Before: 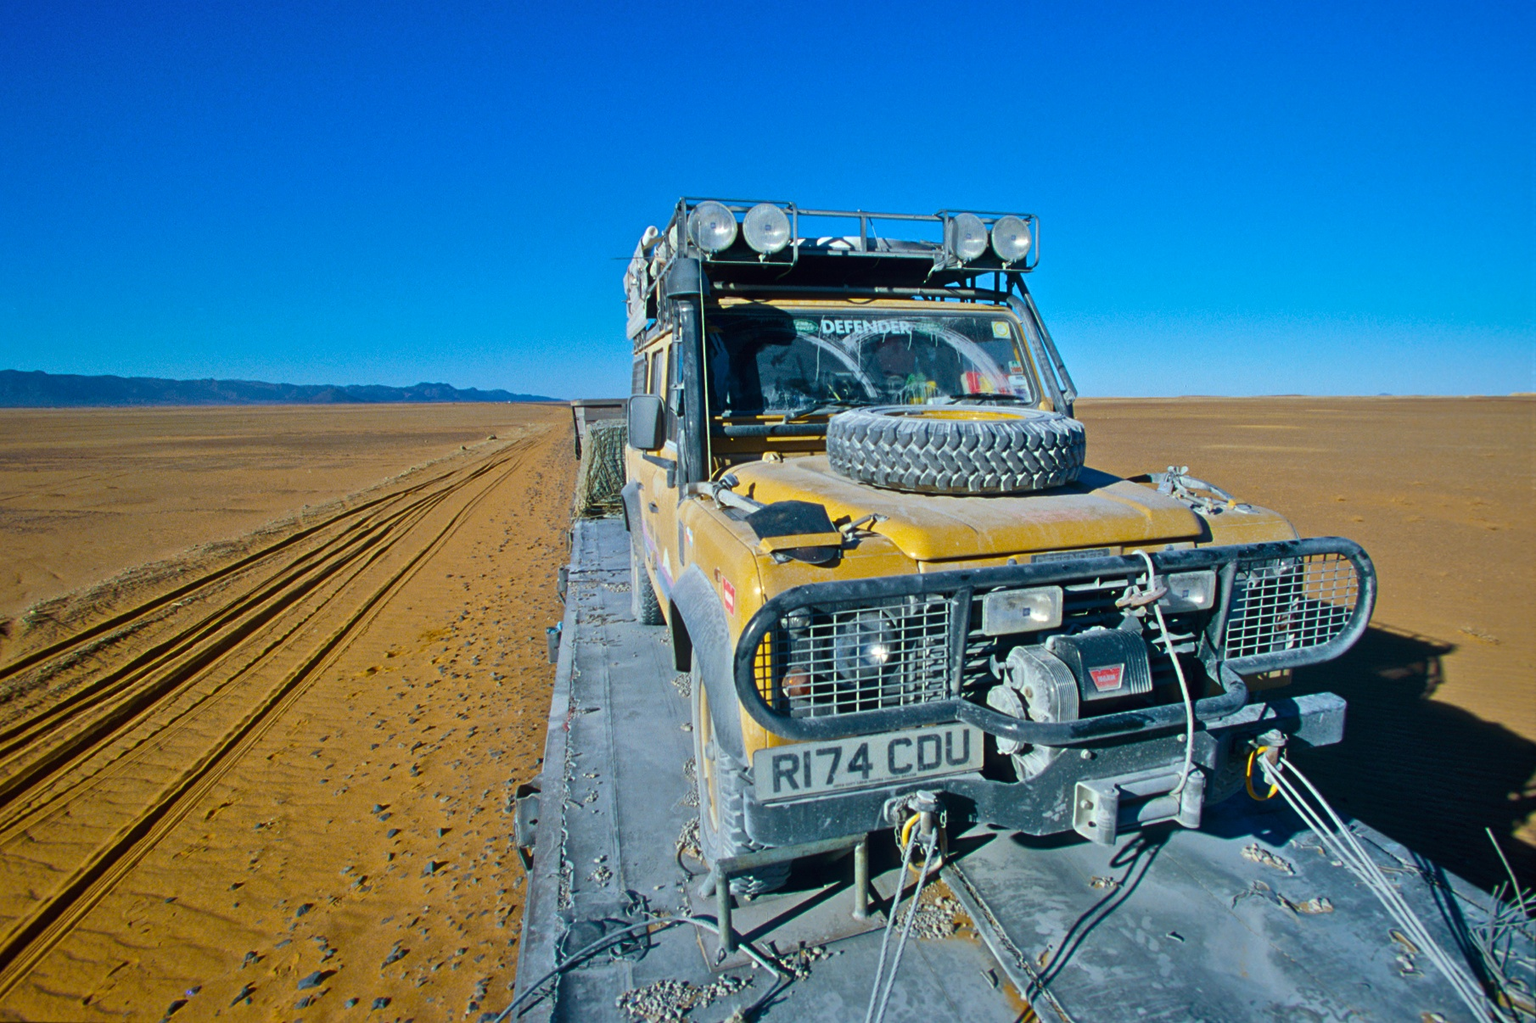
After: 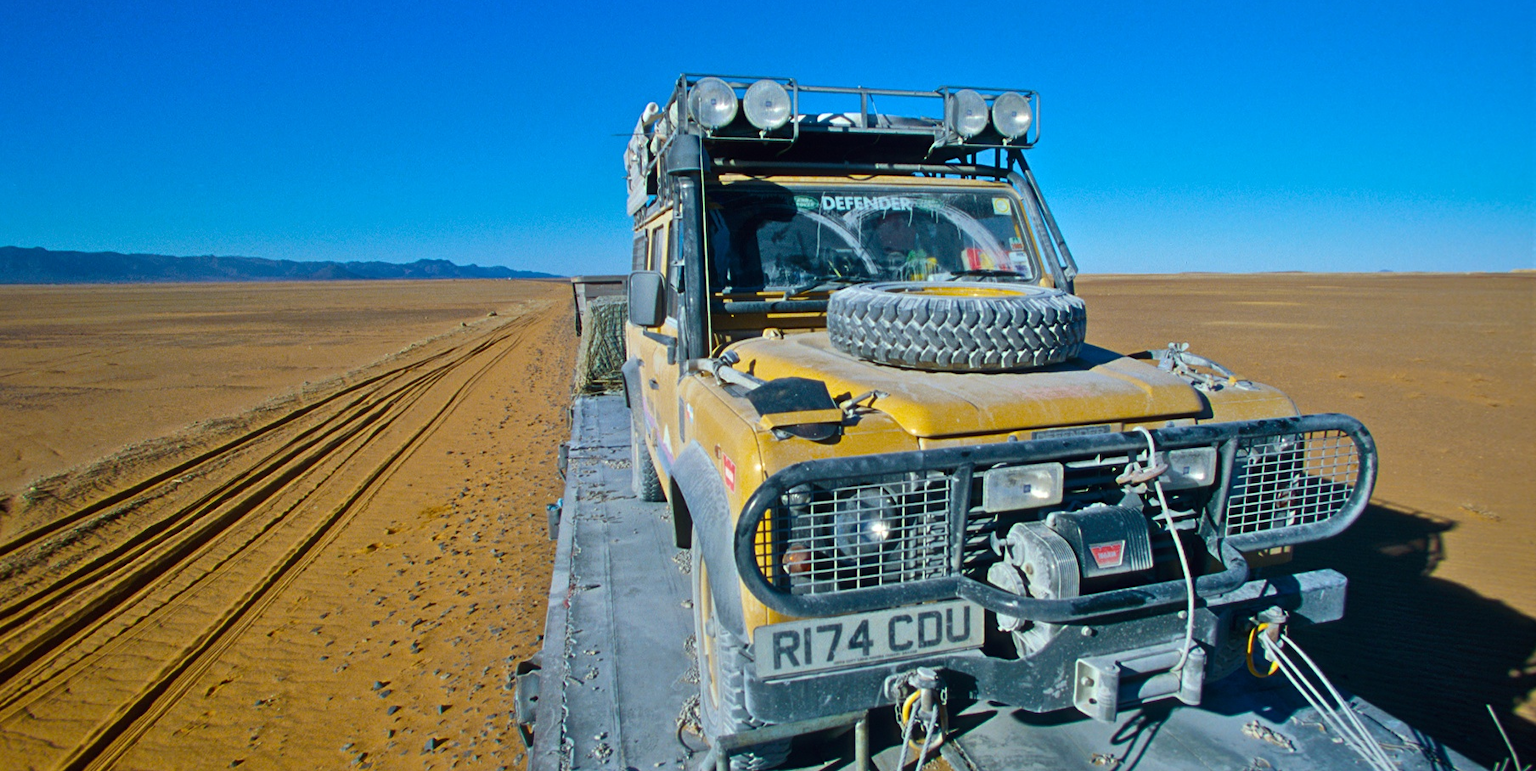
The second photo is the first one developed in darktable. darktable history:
crop and rotate: top 12.119%, bottom 12.43%
